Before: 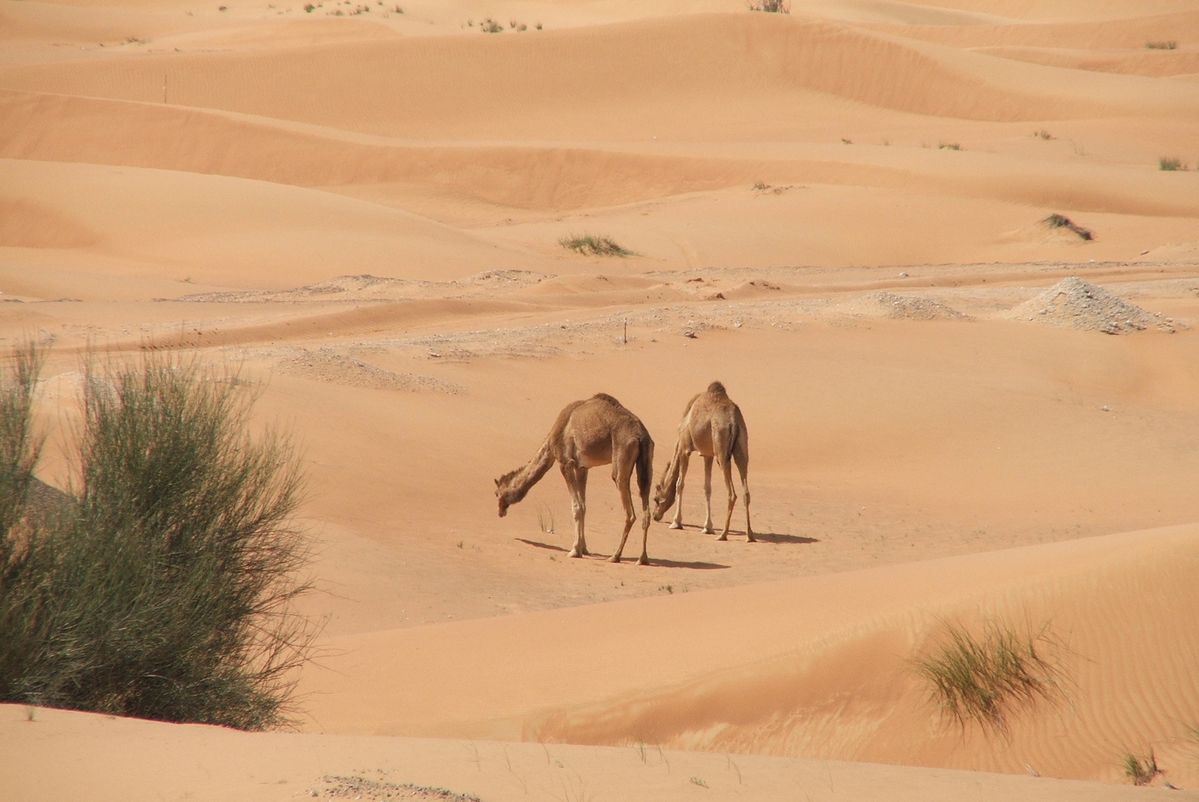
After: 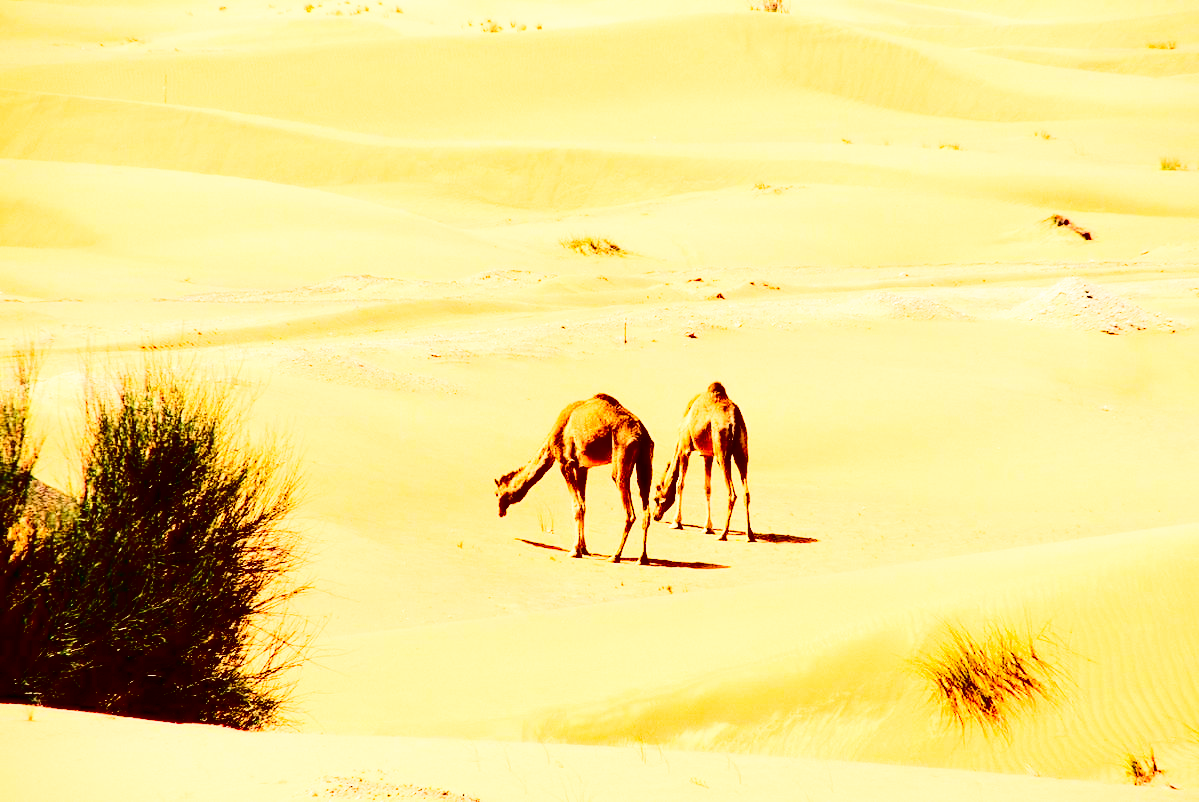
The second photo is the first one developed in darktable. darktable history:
contrast brightness saturation: contrast 0.77, brightness -0.988, saturation 0.983
base curve: curves: ch0 [(0, 0) (0.007, 0.004) (0.027, 0.03) (0.046, 0.07) (0.207, 0.54) (0.442, 0.872) (0.673, 0.972) (1, 1)], preserve colors none
